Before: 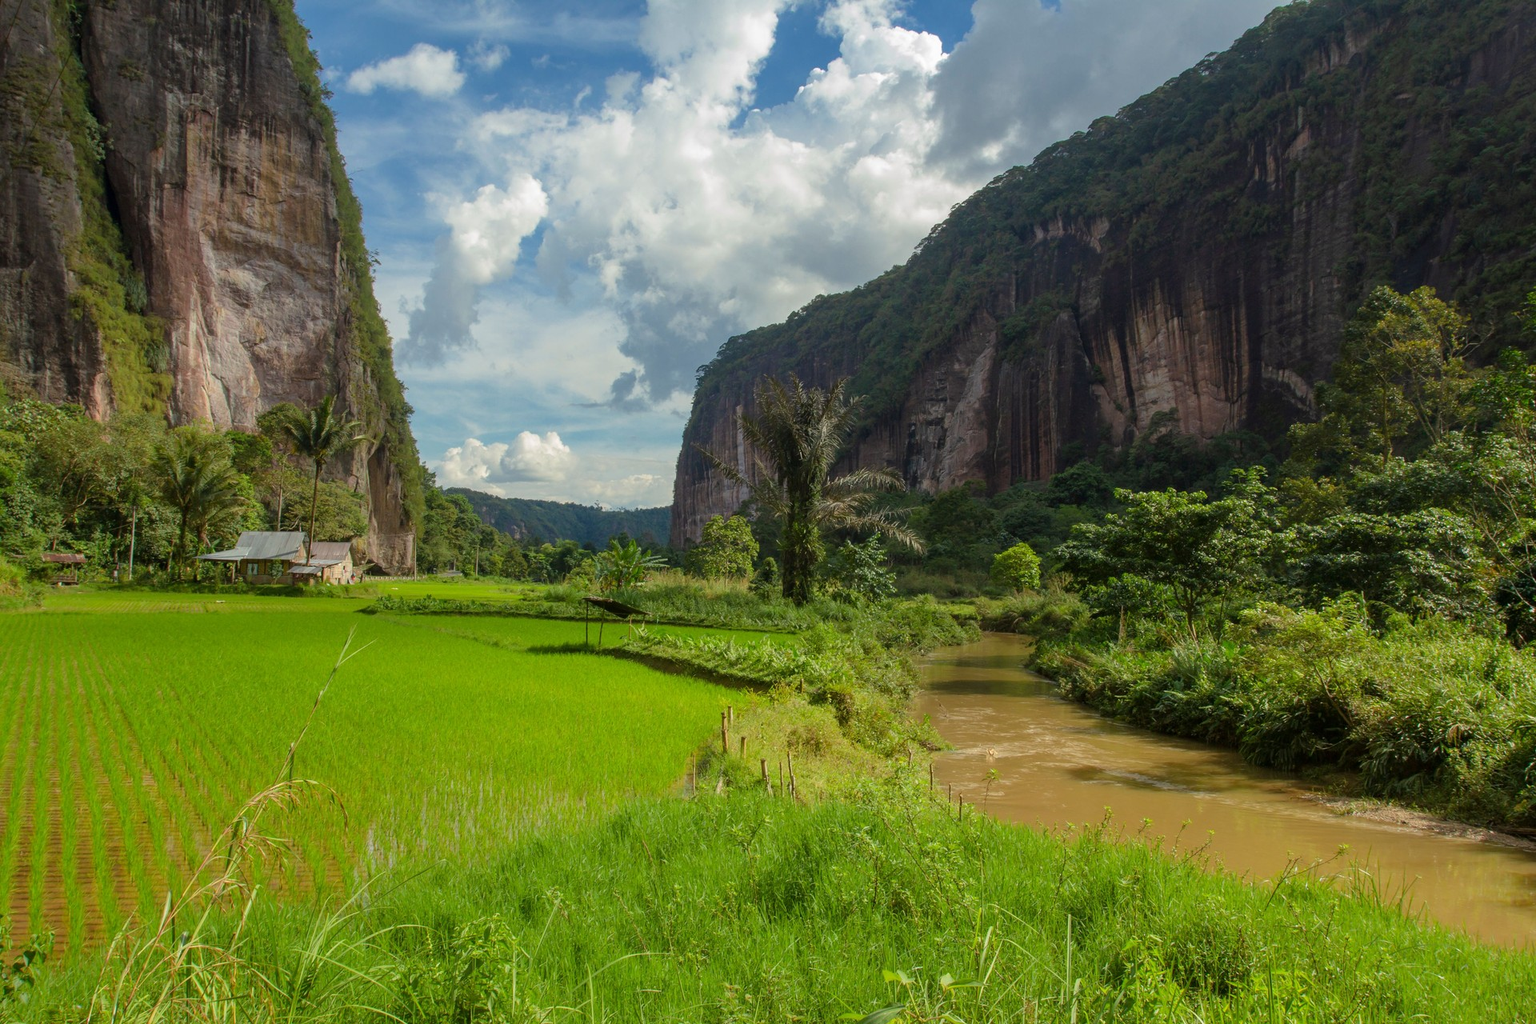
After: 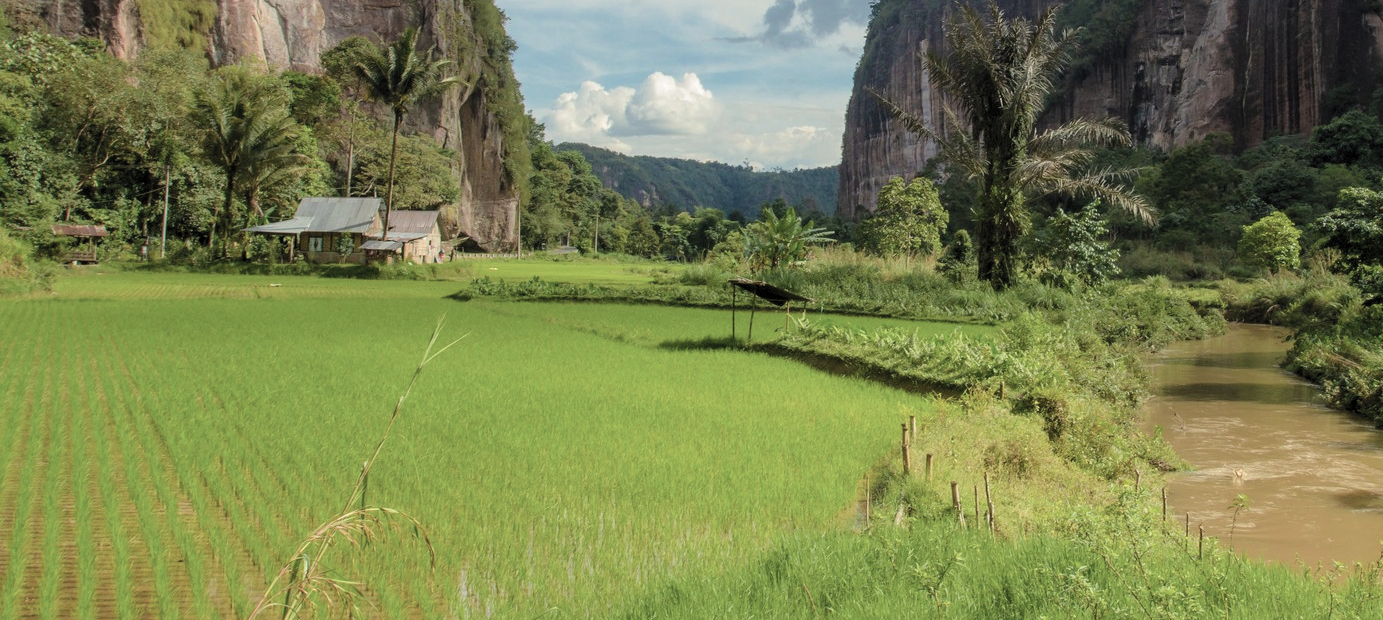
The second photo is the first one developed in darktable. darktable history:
contrast brightness saturation: contrast -0.05, saturation -0.41
fill light: on, module defaults
tone equalizer: -8 EV -0.417 EV, -7 EV -0.389 EV, -6 EV -0.333 EV, -5 EV -0.222 EV, -3 EV 0.222 EV, -2 EV 0.333 EV, -1 EV 0.389 EV, +0 EV 0.417 EV, edges refinement/feathering 500, mask exposure compensation -1.57 EV, preserve details no
crop: top 36.498%, right 27.964%, bottom 14.995%
white balance: emerald 1
velvia: on, module defaults
tone curve: curves: ch0 [(0.047, 0) (0.292, 0.352) (0.657, 0.678) (1, 0.958)], color space Lab, linked channels, preserve colors none
